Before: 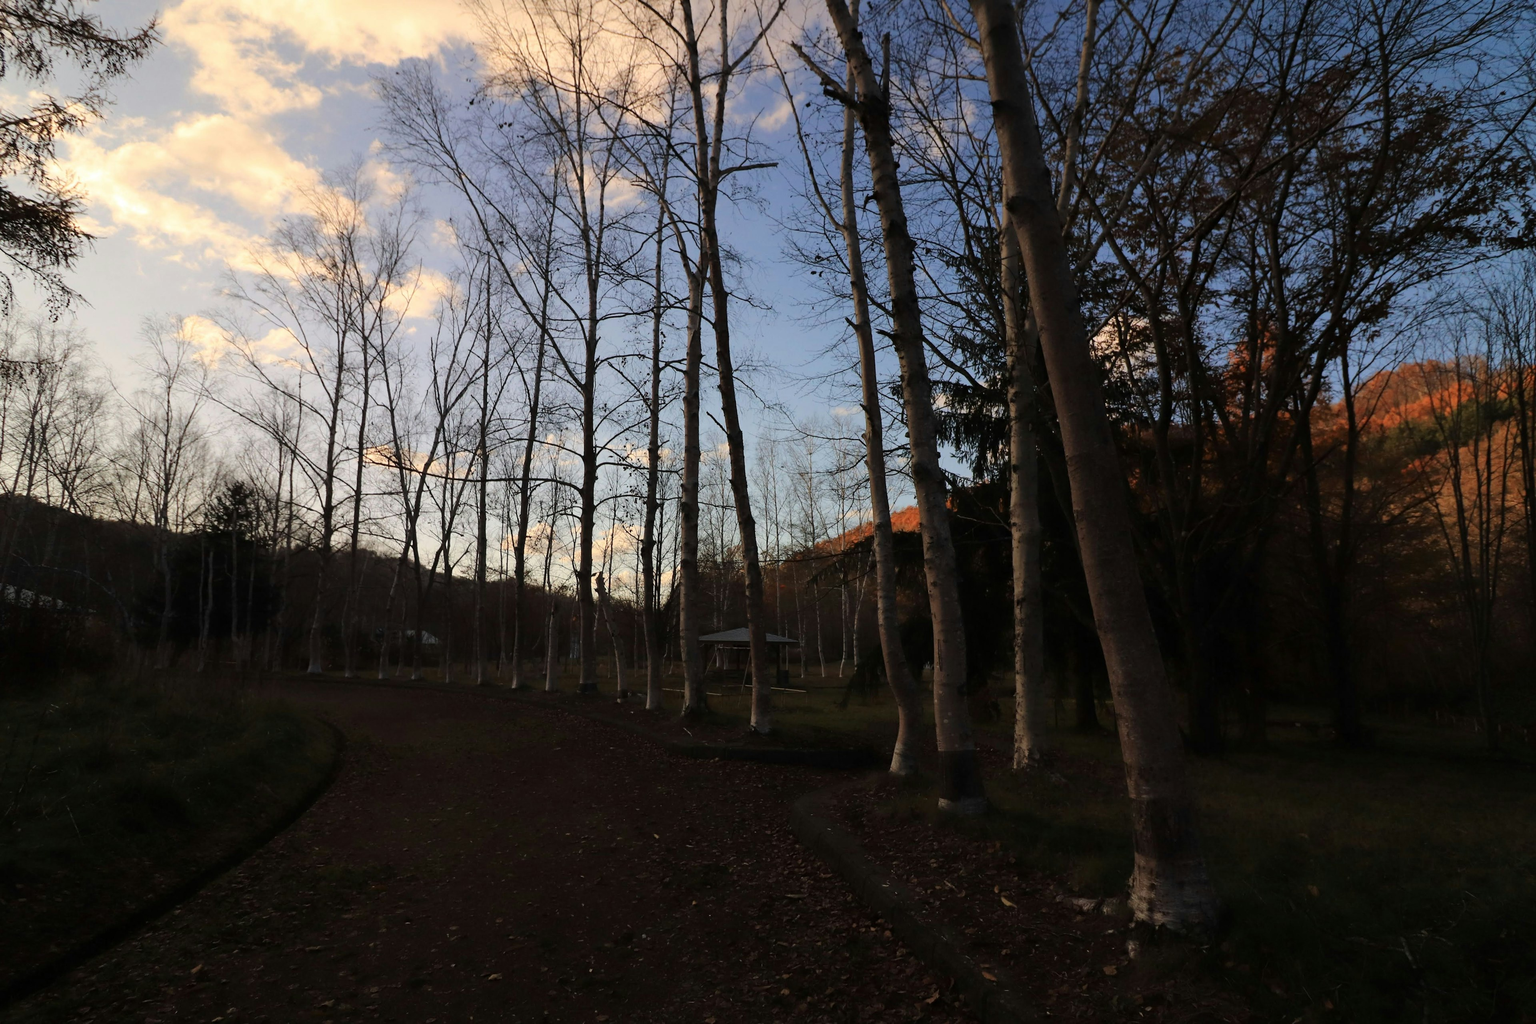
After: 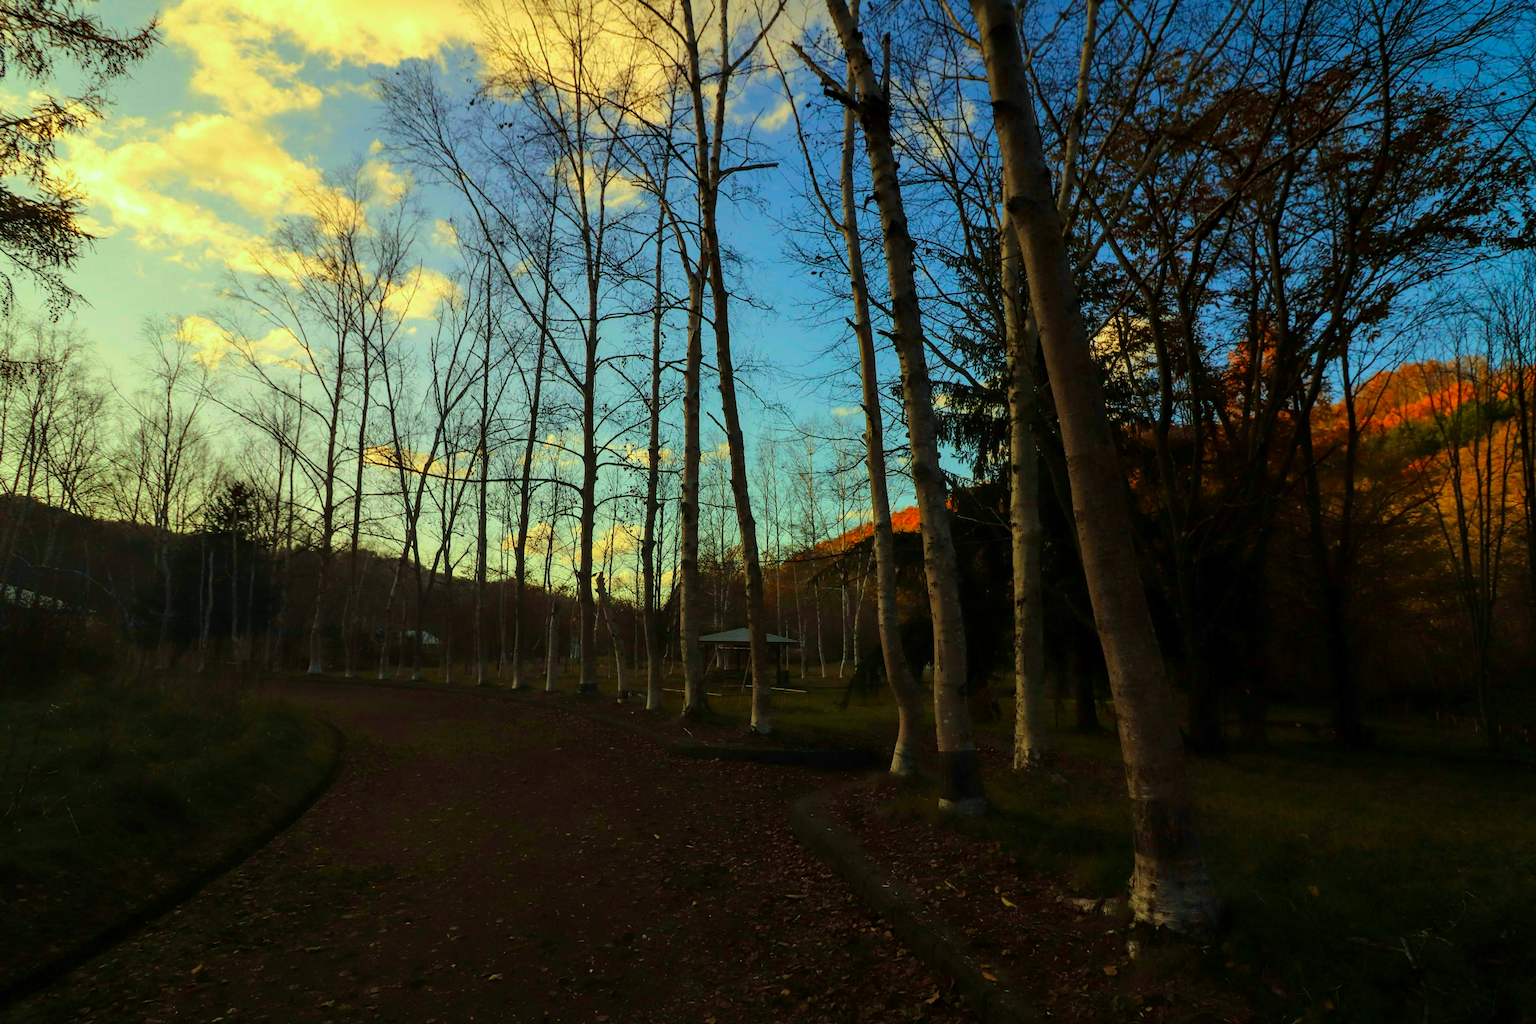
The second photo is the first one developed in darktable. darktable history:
color correction: highlights a* -11.23, highlights b* 9.95, saturation 1.71
velvia: on, module defaults
local contrast: on, module defaults
